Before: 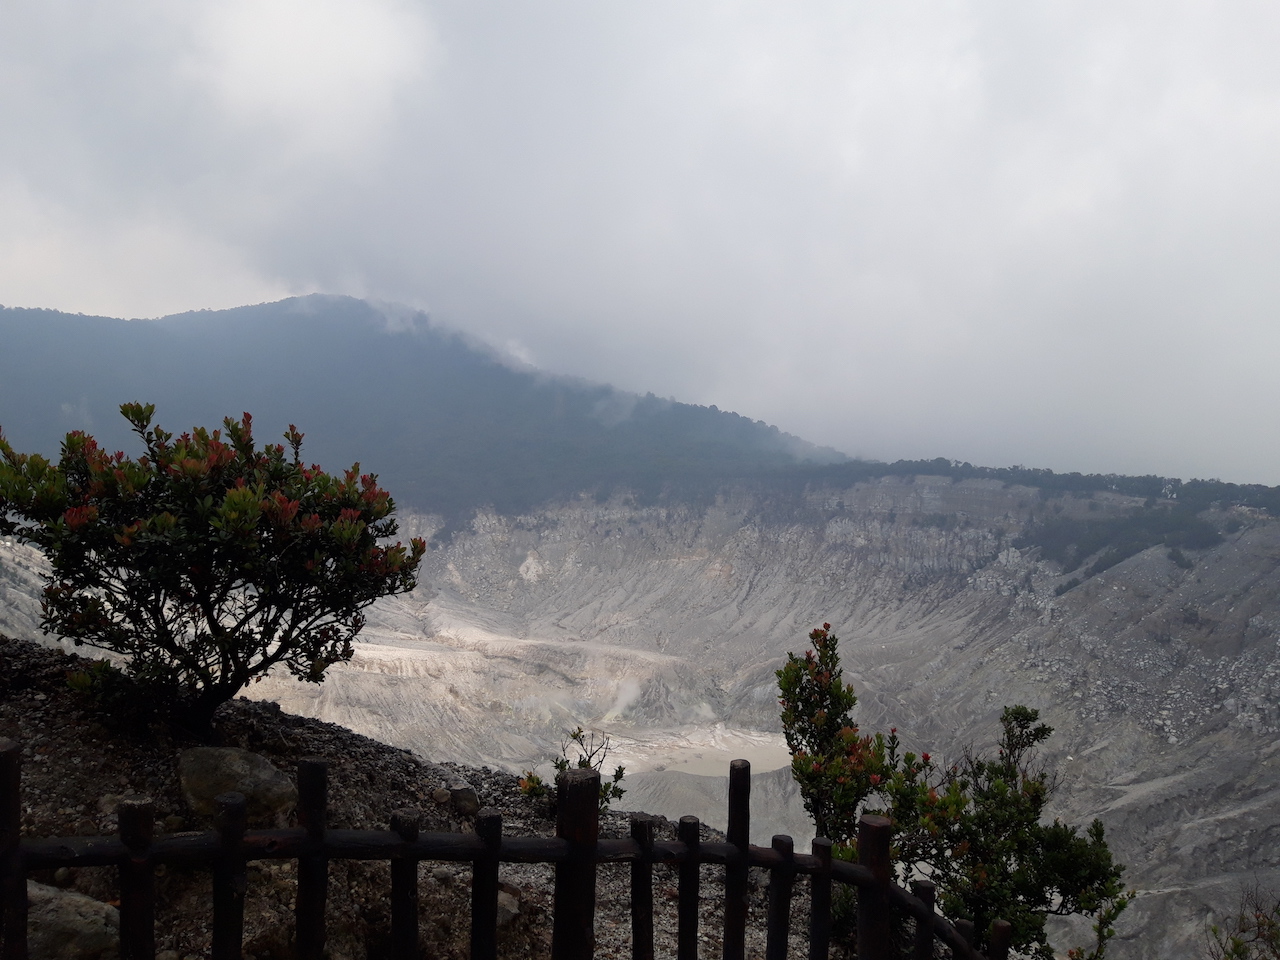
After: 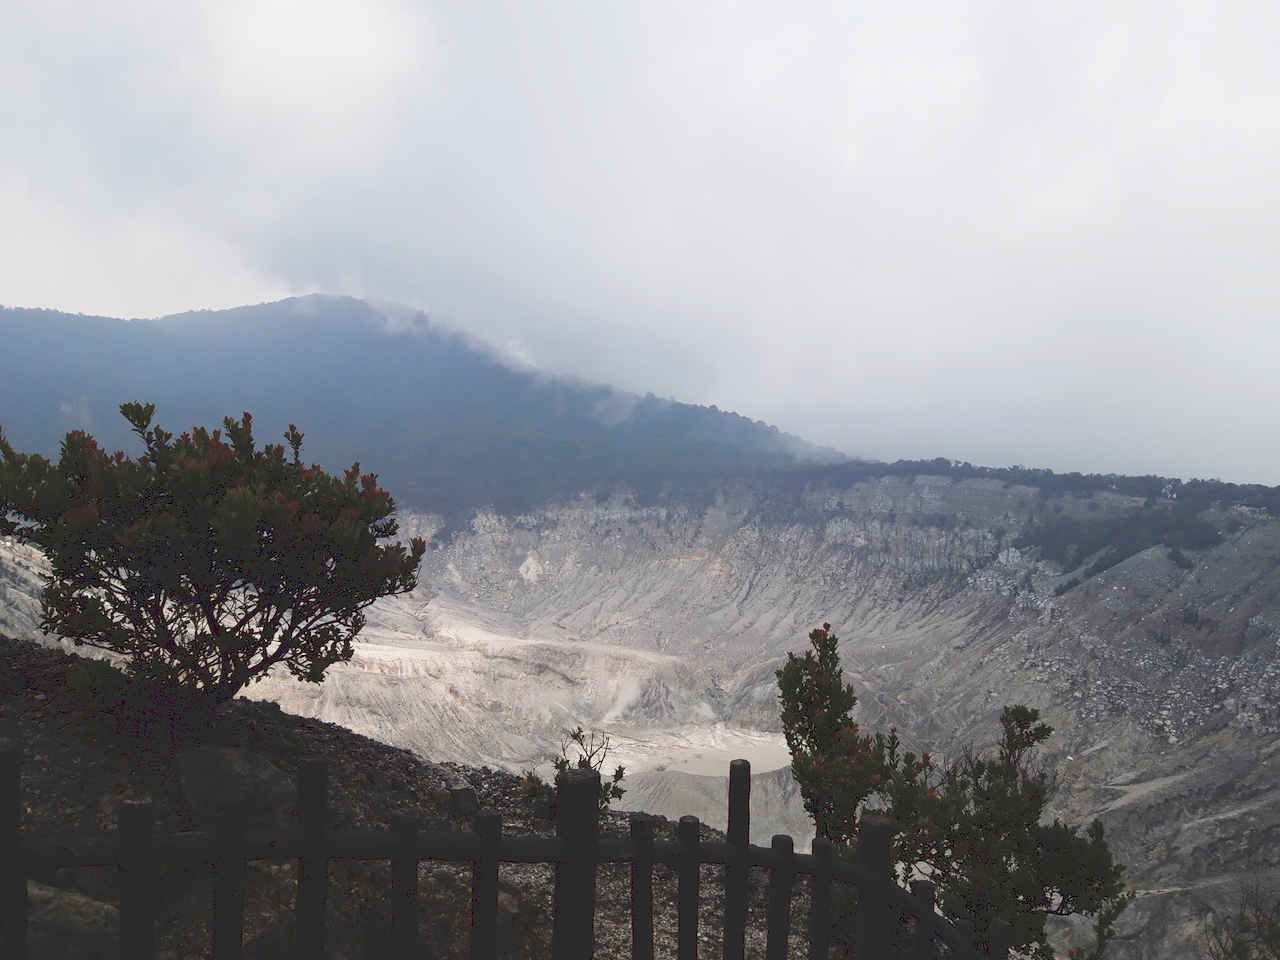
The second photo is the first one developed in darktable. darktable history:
tone curve: curves: ch0 [(0, 0) (0.003, 0.169) (0.011, 0.173) (0.025, 0.177) (0.044, 0.184) (0.069, 0.191) (0.1, 0.199) (0.136, 0.206) (0.177, 0.221) (0.224, 0.248) (0.277, 0.284) (0.335, 0.344) (0.399, 0.413) (0.468, 0.497) (0.543, 0.594) (0.623, 0.691) (0.709, 0.779) (0.801, 0.868) (0.898, 0.931) (1, 1)], preserve colors none
